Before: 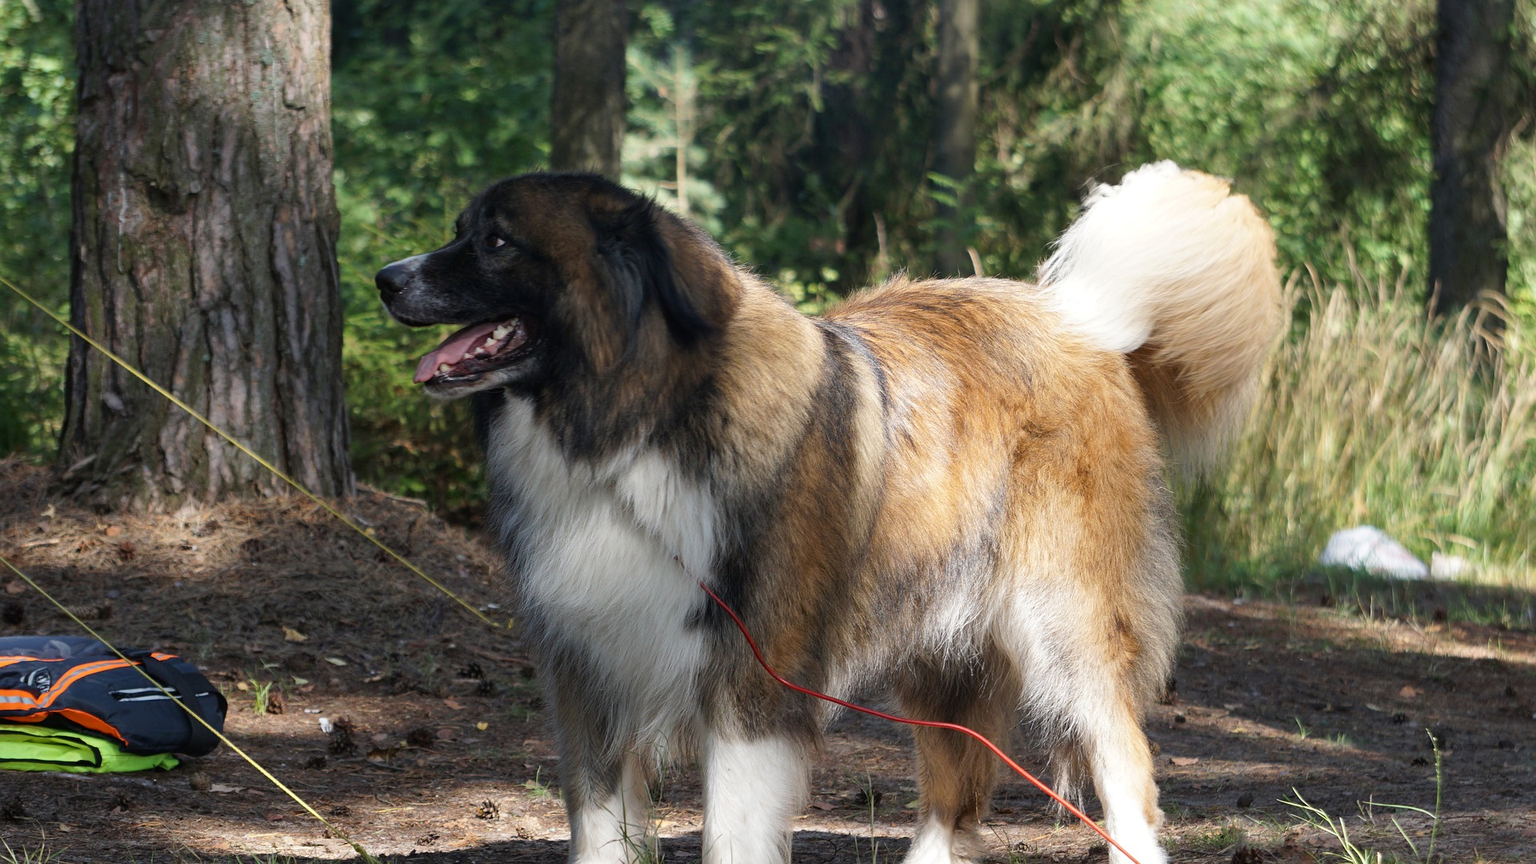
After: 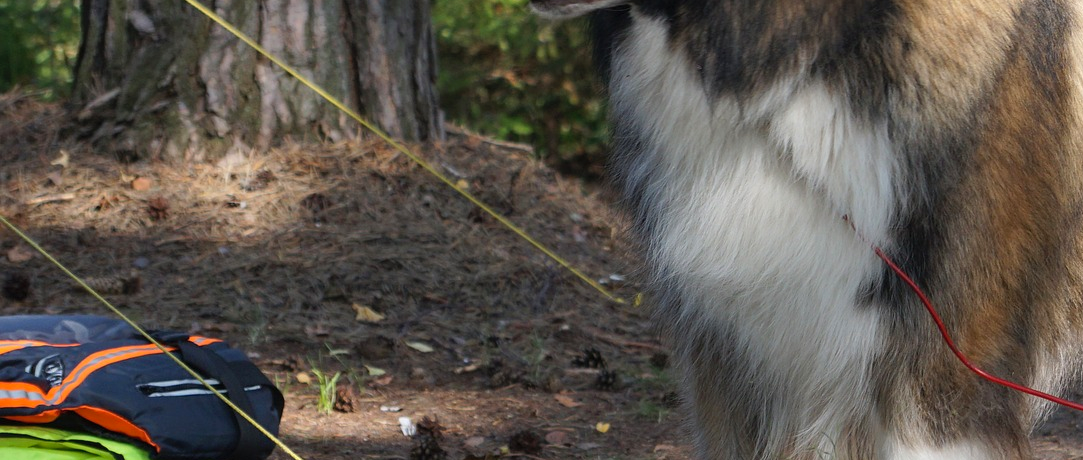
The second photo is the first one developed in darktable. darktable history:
crop: top 44.483%, right 43.593%, bottom 12.892%
contrast brightness saturation: contrast 0.03, brightness 0.06, saturation 0.13
